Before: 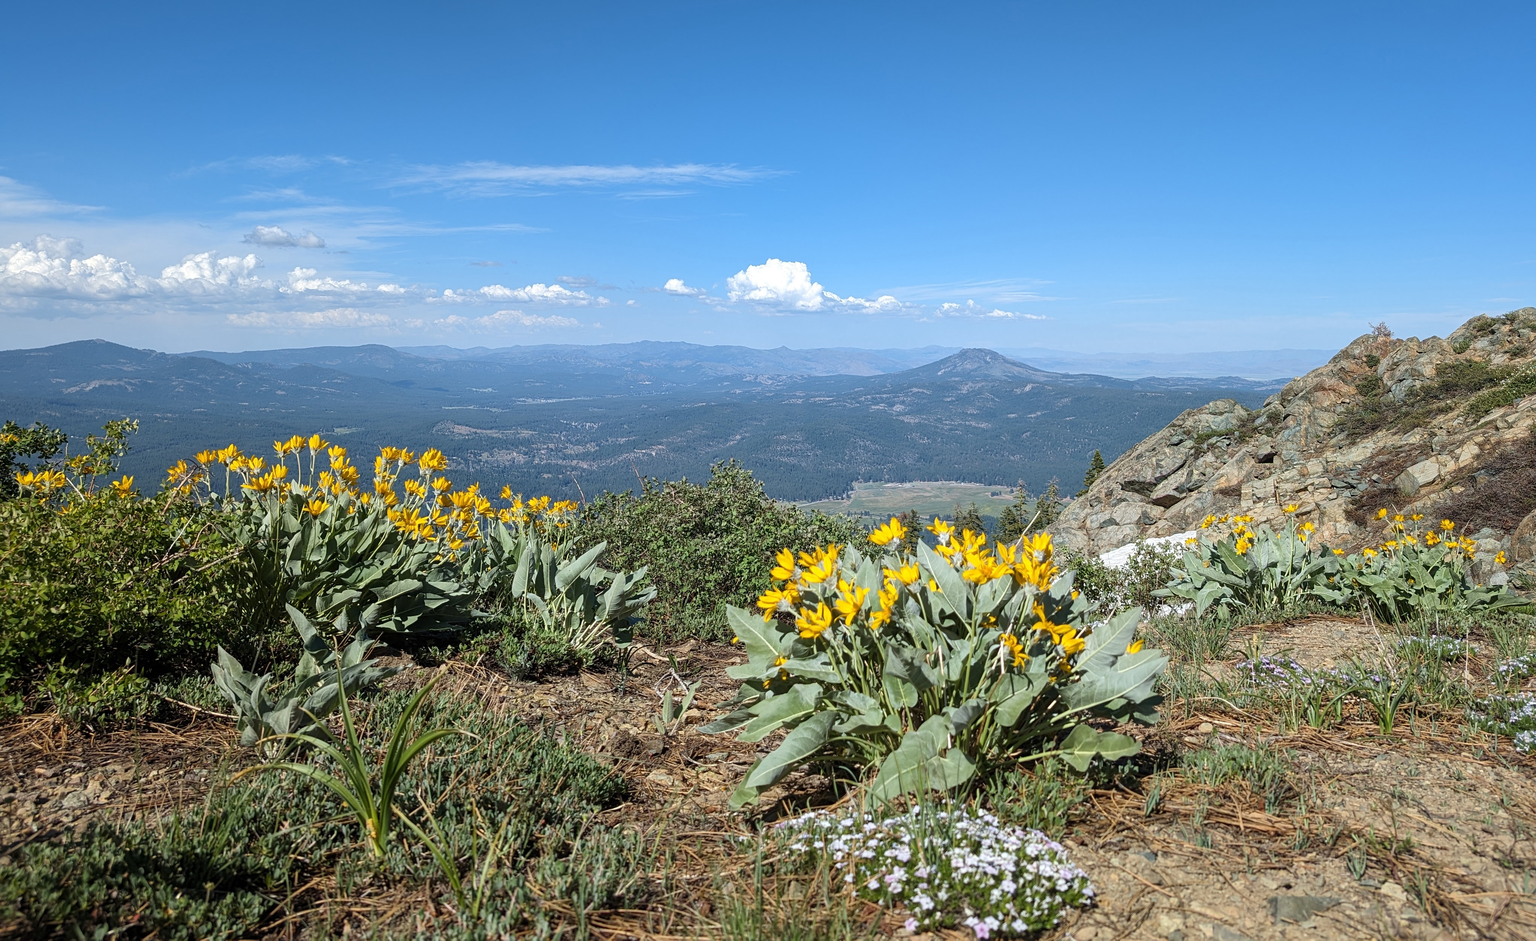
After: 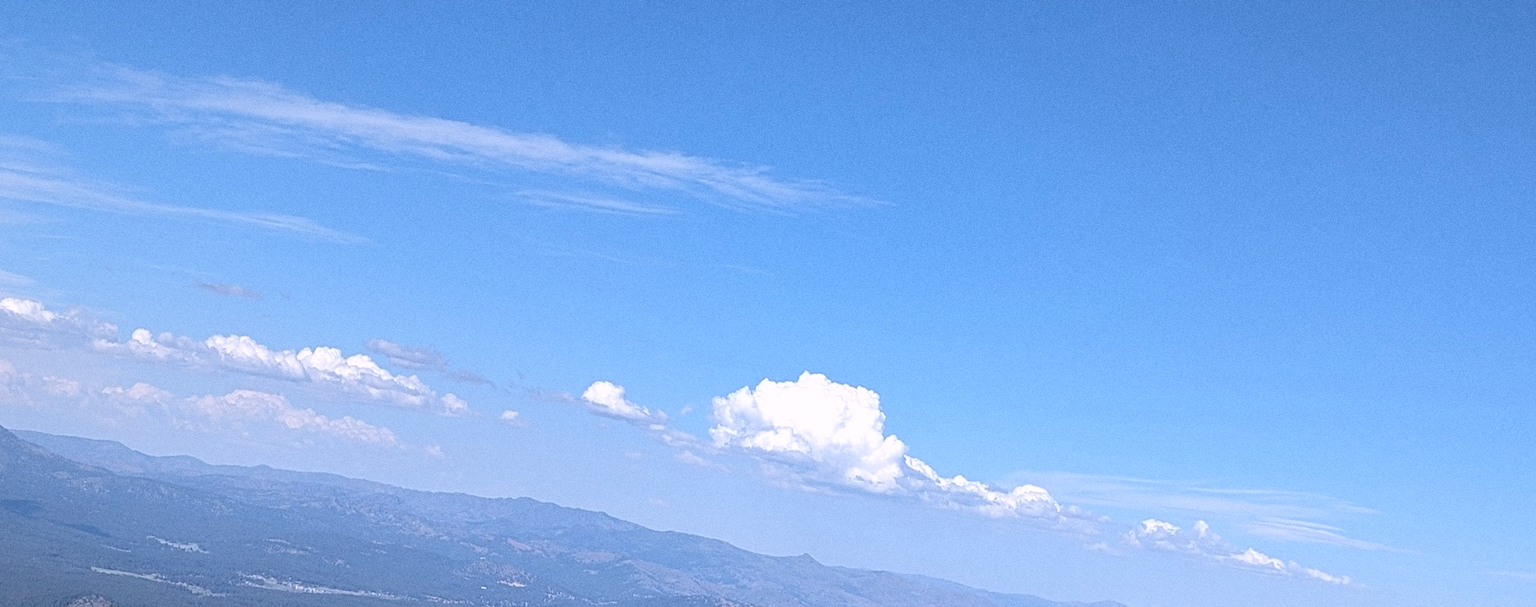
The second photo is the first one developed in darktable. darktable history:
crop: left 28.64%, top 16.832%, right 26.637%, bottom 58.055%
tone curve: curves: ch0 [(0, 0) (0.126, 0.061) (0.362, 0.382) (0.498, 0.498) (0.706, 0.712) (1, 1)]; ch1 [(0, 0) (0.5, 0.522) (0.55, 0.586) (1, 1)]; ch2 [(0, 0) (0.44, 0.424) (0.5, 0.482) (0.537, 0.538) (1, 1)], color space Lab, independent channels, preserve colors none
grain: coarseness 0.09 ISO
rotate and perspective: rotation 9.12°, automatic cropping off
